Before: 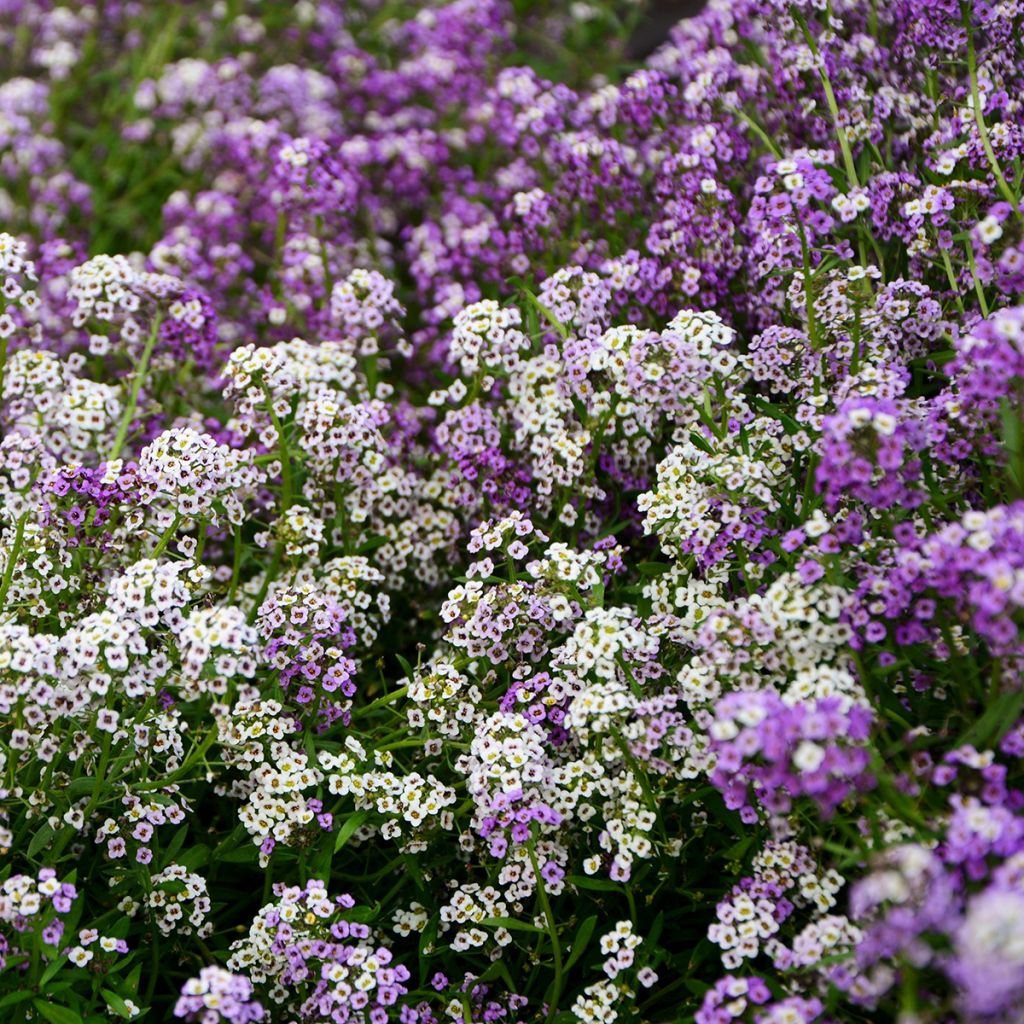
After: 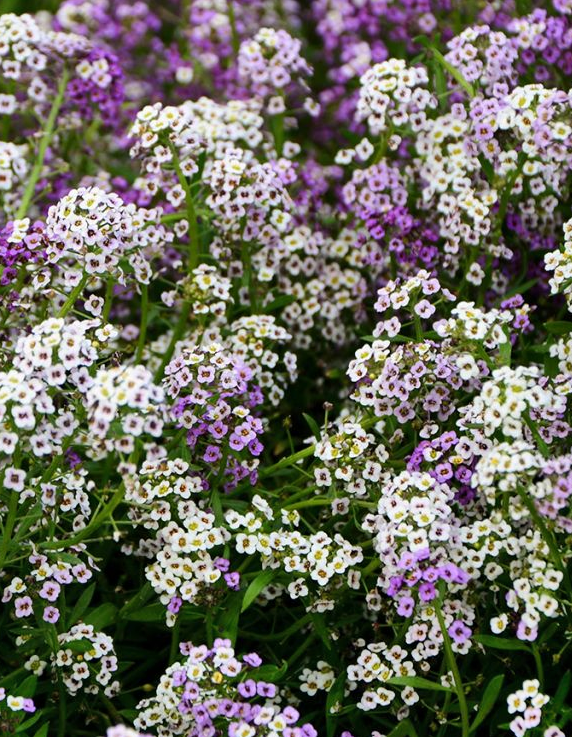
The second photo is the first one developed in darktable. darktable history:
shadows and highlights: low approximation 0.01, soften with gaussian
crop: left 9.084%, top 23.612%, right 35.013%, bottom 4.4%
